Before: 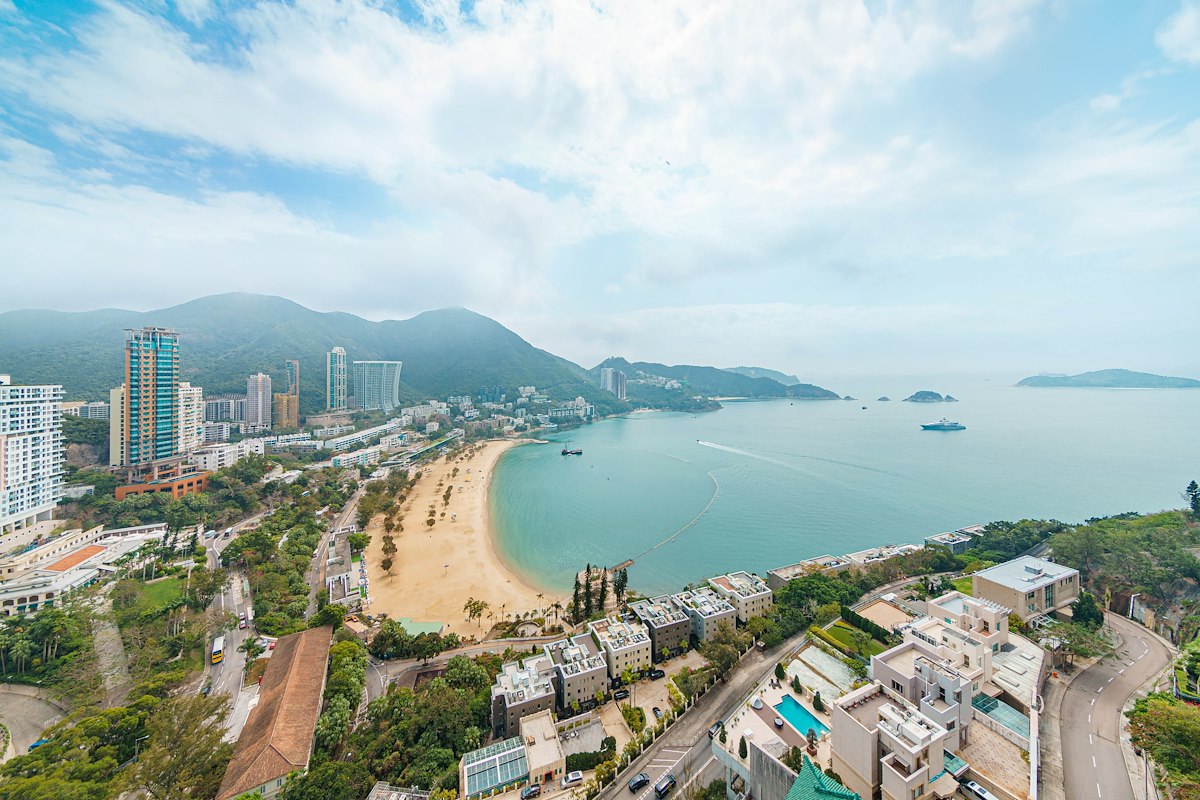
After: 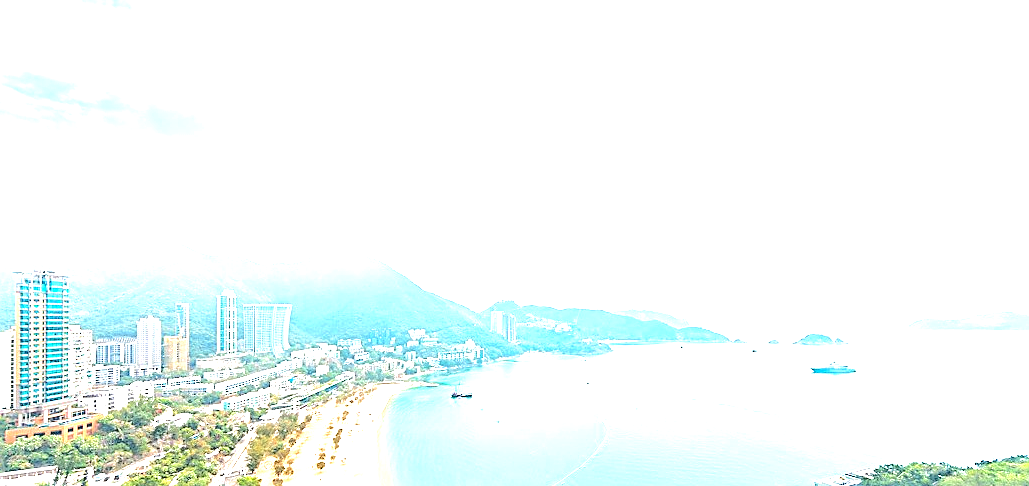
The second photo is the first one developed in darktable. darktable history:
base curve: curves: ch0 [(0, 0) (0.472, 0.455) (1, 1)], preserve colors none
exposure: exposure 2 EV, compensate highlight preservation false
tone curve: curves: ch0 [(0, 0) (0.003, 0.026) (0.011, 0.03) (0.025, 0.038) (0.044, 0.046) (0.069, 0.055) (0.1, 0.075) (0.136, 0.114) (0.177, 0.158) (0.224, 0.215) (0.277, 0.296) (0.335, 0.386) (0.399, 0.479) (0.468, 0.568) (0.543, 0.637) (0.623, 0.707) (0.709, 0.773) (0.801, 0.834) (0.898, 0.896) (1, 1)], color space Lab, independent channels, preserve colors none
sharpen: on, module defaults
crop and rotate: left 9.246%, top 7.149%, right 4.93%, bottom 32.007%
levels: mode automatic, levels [0.031, 0.5, 0.969]
